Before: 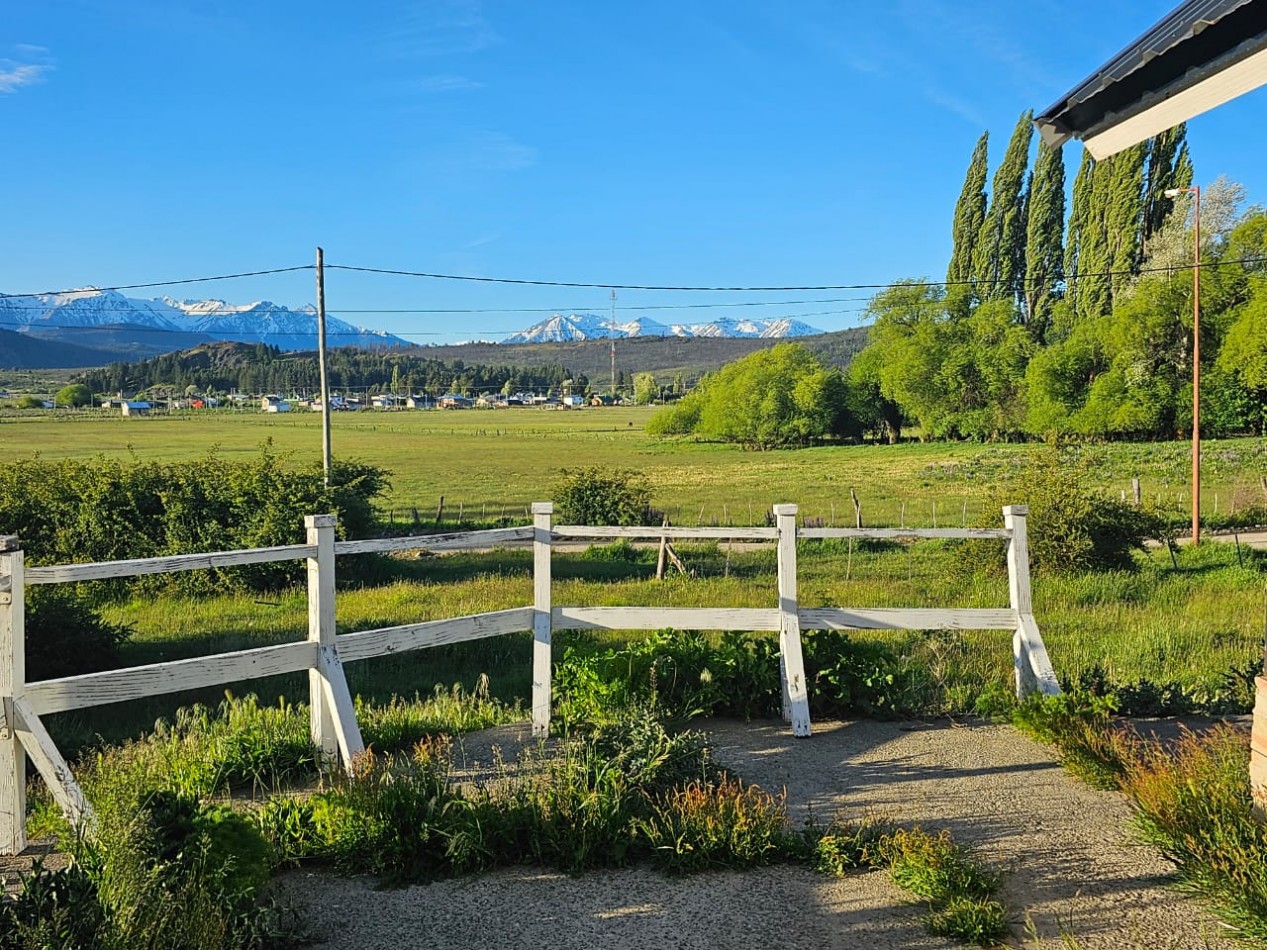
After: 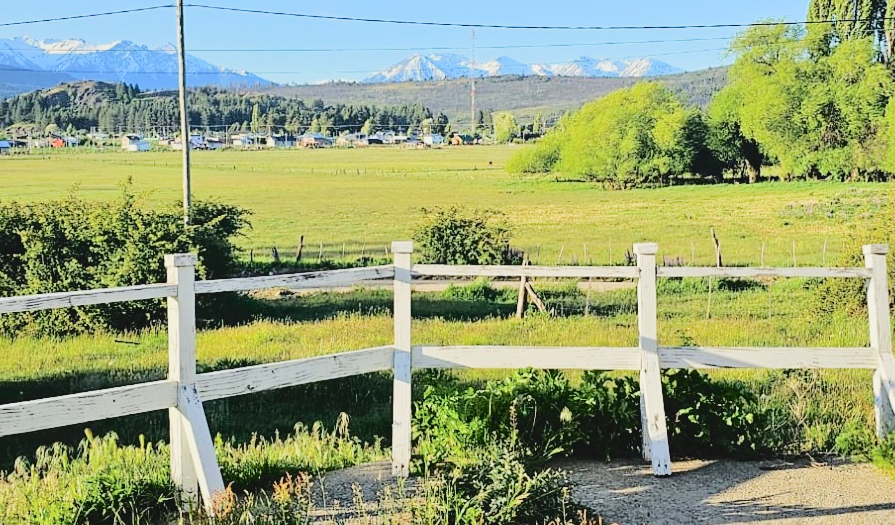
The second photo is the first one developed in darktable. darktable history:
filmic rgb: black relative exposure -7.65 EV, white relative exposure 4.56 EV, threshold 5.98 EV, hardness 3.61, enable highlight reconstruction true
tone curve: curves: ch0 [(0, 0) (0.003, 0.057) (0.011, 0.061) (0.025, 0.065) (0.044, 0.075) (0.069, 0.082) (0.1, 0.09) (0.136, 0.102) (0.177, 0.145) (0.224, 0.195) (0.277, 0.27) (0.335, 0.374) (0.399, 0.486) (0.468, 0.578) (0.543, 0.652) (0.623, 0.717) (0.709, 0.778) (0.801, 0.837) (0.898, 0.909) (1, 1)], color space Lab, independent channels, preserve colors none
exposure: black level correction 0, exposure 1.001 EV, compensate highlight preservation false
crop: left 11.051%, top 27.502%, right 18.279%, bottom 17.167%
